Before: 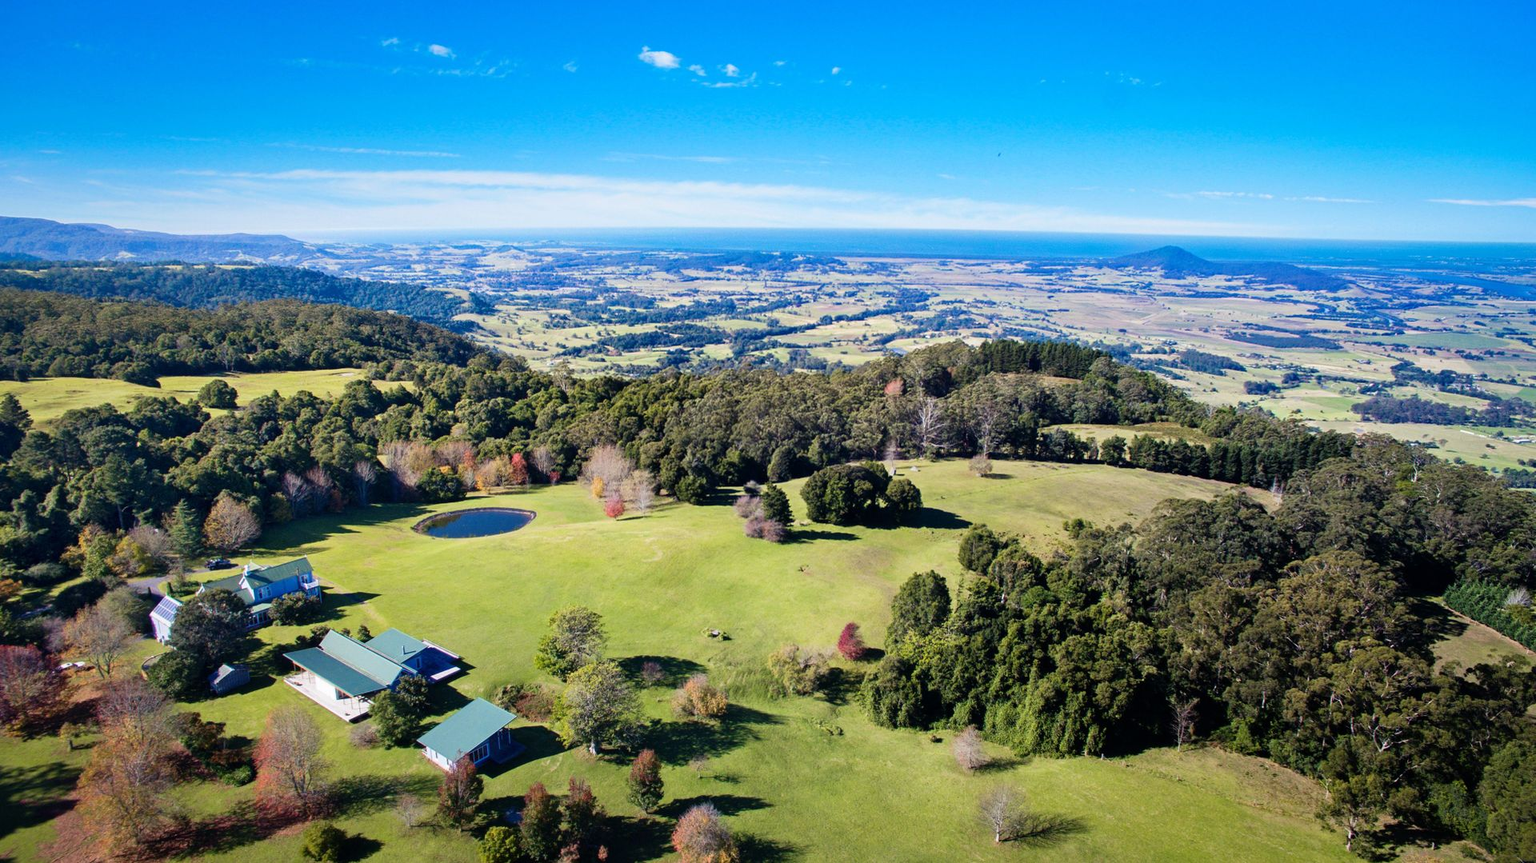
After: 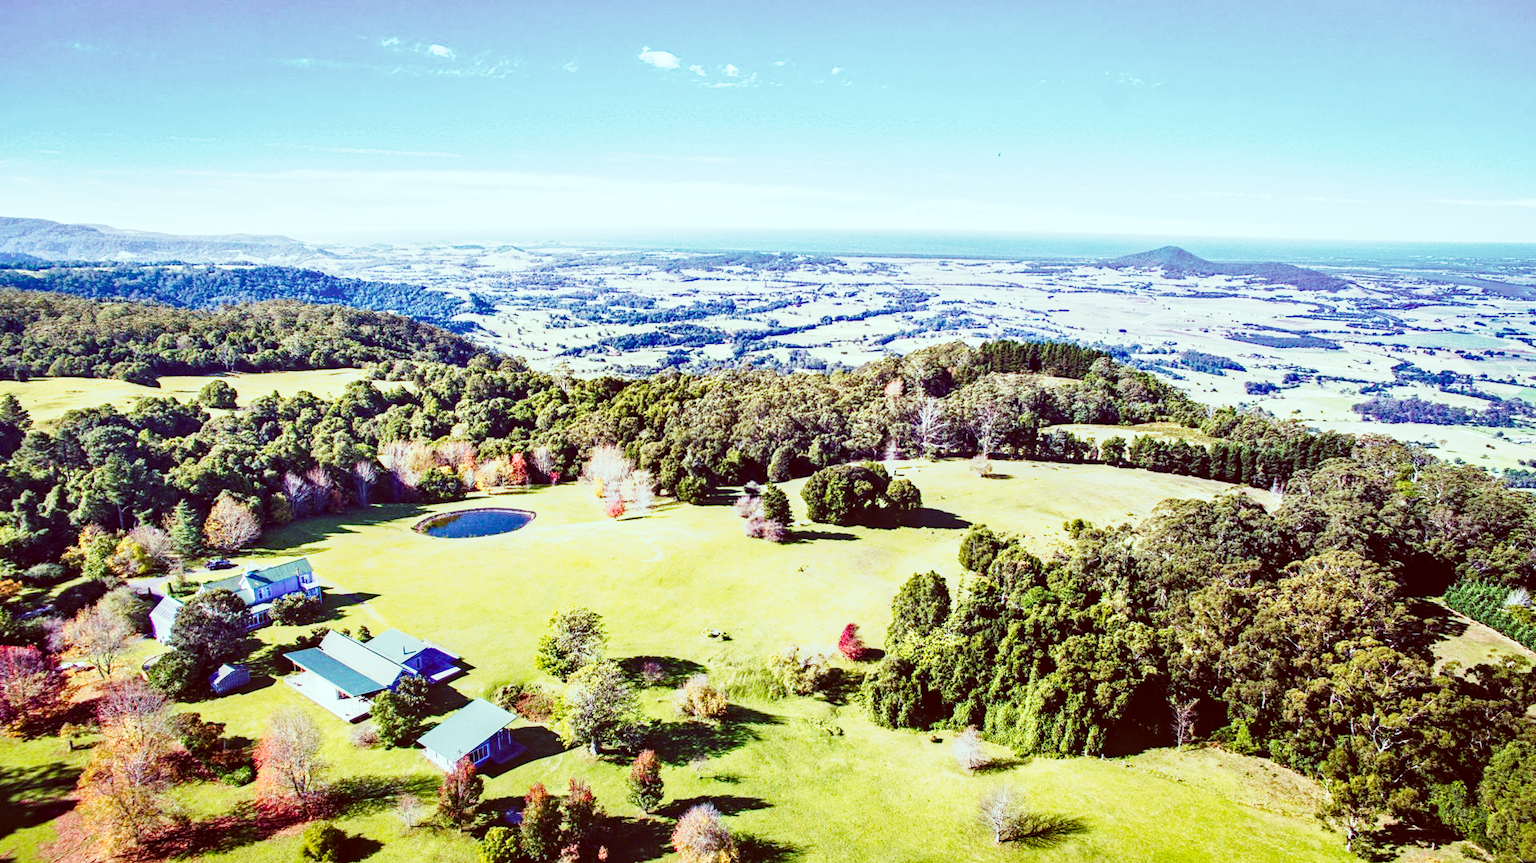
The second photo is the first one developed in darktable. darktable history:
color correction: highlights a* -7.23, highlights b* -0.161, shadows a* 20.08, shadows b* 11.73
white balance: red 0.976, blue 1.04
tone equalizer: on, module defaults
shadows and highlights: low approximation 0.01, soften with gaussian
tone curve: curves: ch0 [(0, 0) (0.003, 0.004) (0.011, 0.016) (0.025, 0.035) (0.044, 0.062) (0.069, 0.097) (0.1, 0.143) (0.136, 0.205) (0.177, 0.276) (0.224, 0.36) (0.277, 0.461) (0.335, 0.584) (0.399, 0.686) (0.468, 0.783) (0.543, 0.868) (0.623, 0.927) (0.709, 0.96) (0.801, 0.974) (0.898, 0.986) (1, 1)], preserve colors none
haze removal: compatibility mode true, adaptive false
local contrast: on, module defaults
